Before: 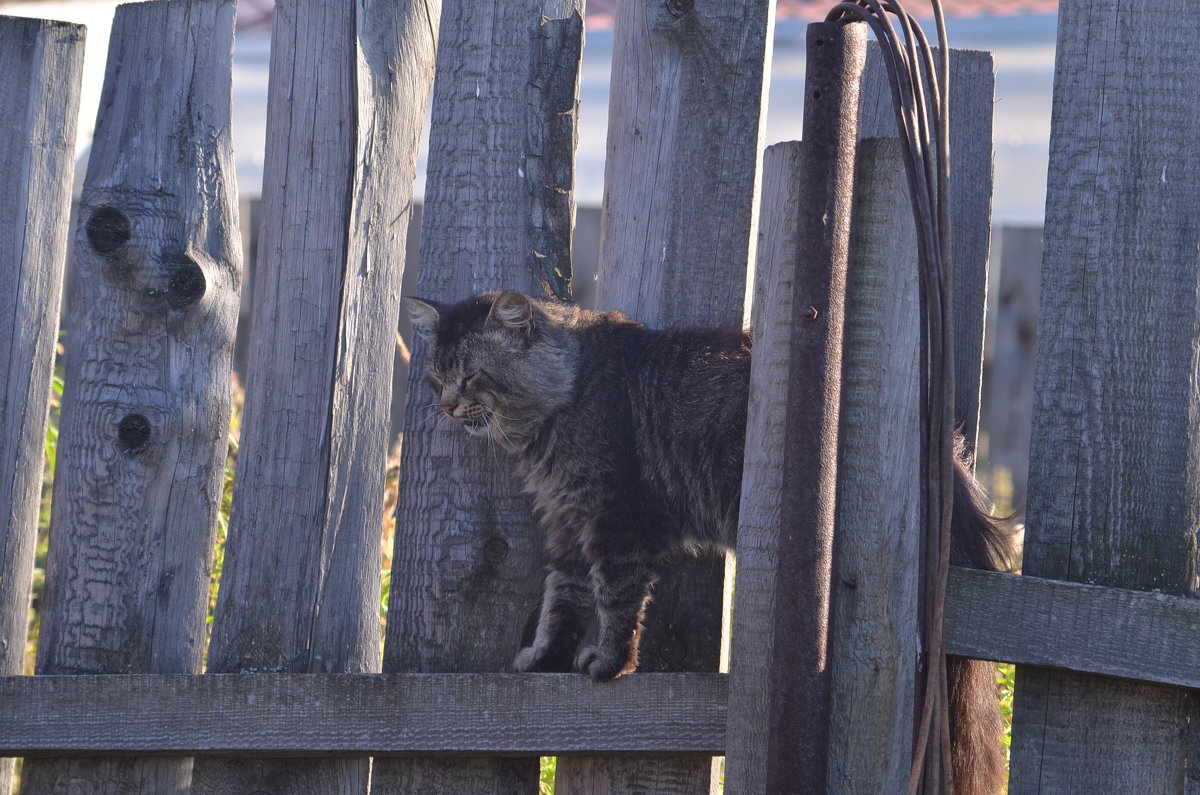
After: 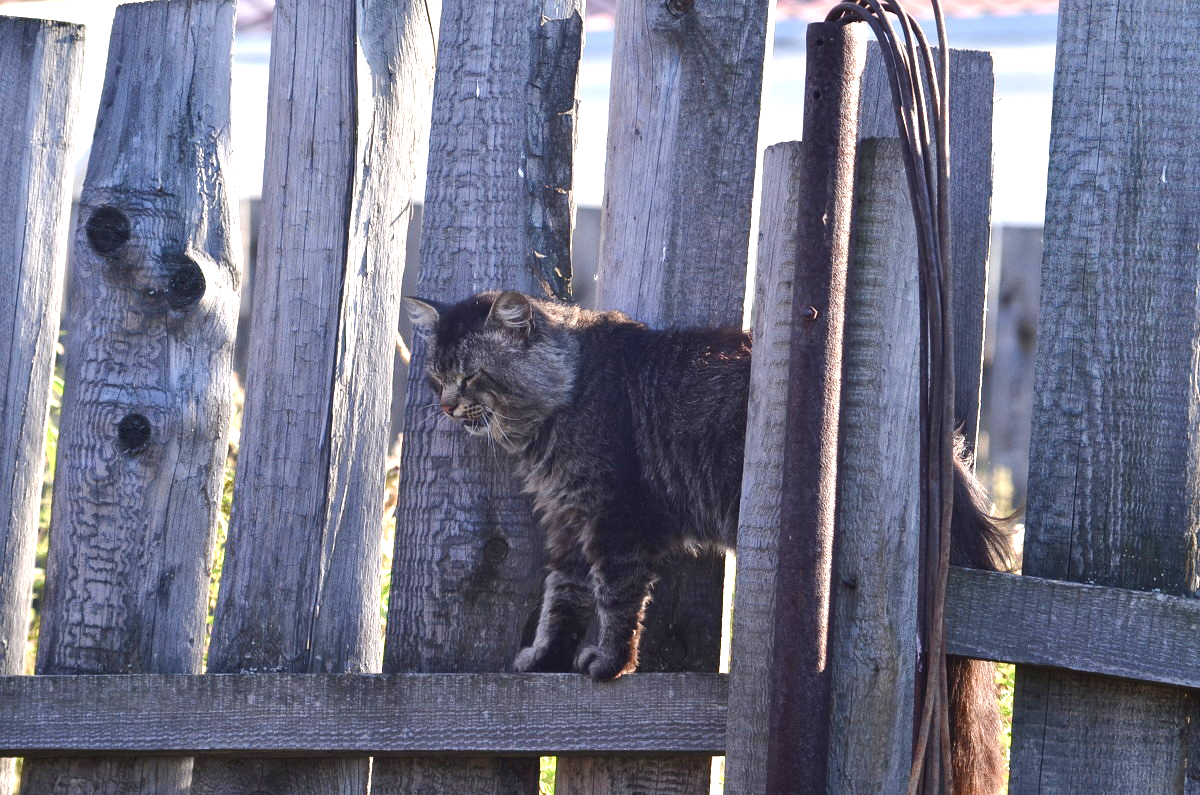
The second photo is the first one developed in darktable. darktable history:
color balance rgb: perceptual saturation grading › global saturation 20%, perceptual saturation grading › highlights -50%, perceptual saturation grading › shadows 30%, perceptual brilliance grading › global brilliance 10%, perceptual brilliance grading › shadows 15%
tone equalizer: -8 EV -0.75 EV, -7 EV -0.7 EV, -6 EV -0.6 EV, -5 EV -0.4 EV, -3 EV 0.4 EV, -2 EV 0.6 EV, -1 EV 0.7 EV, +0 EV 0.75 EV, edges refinement/feathering 500, mask exposure compensation -1.57 EV, preserve details no
